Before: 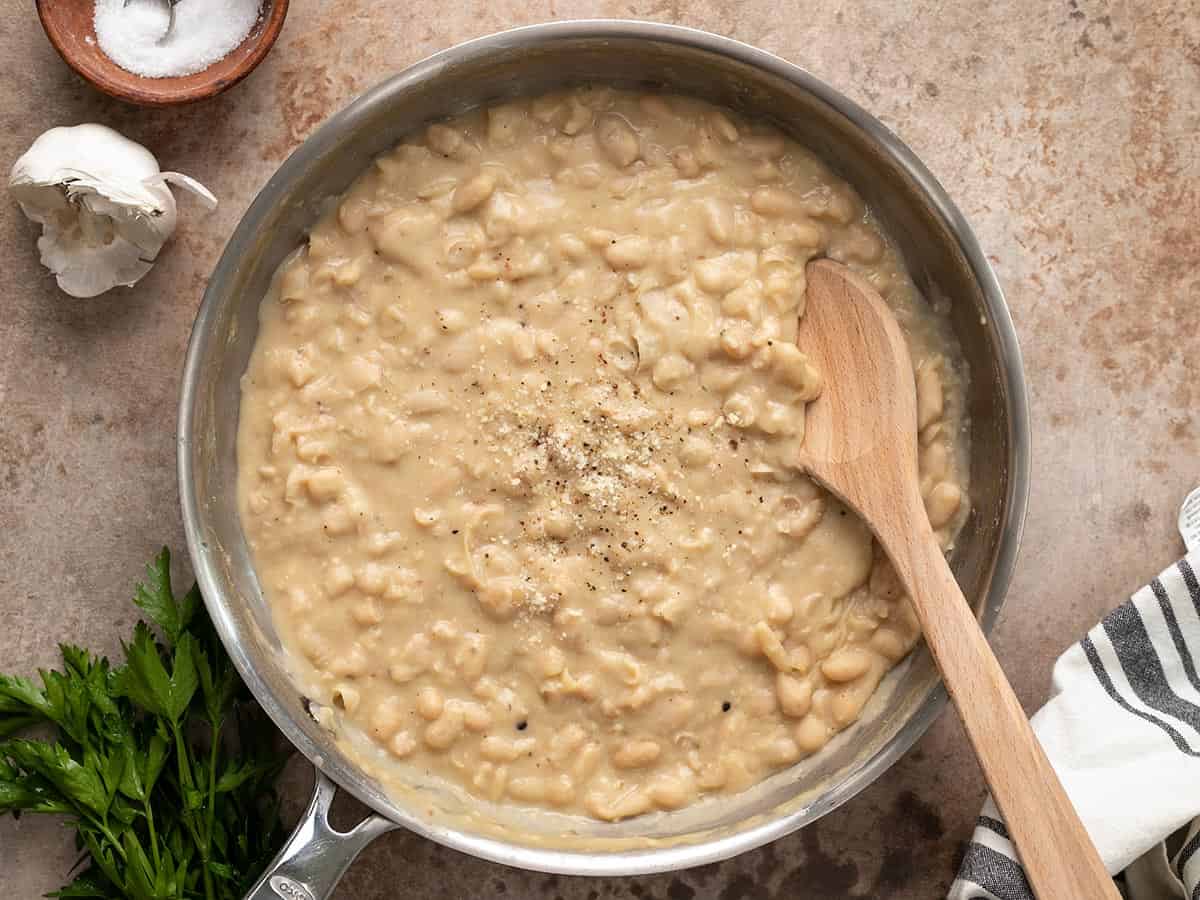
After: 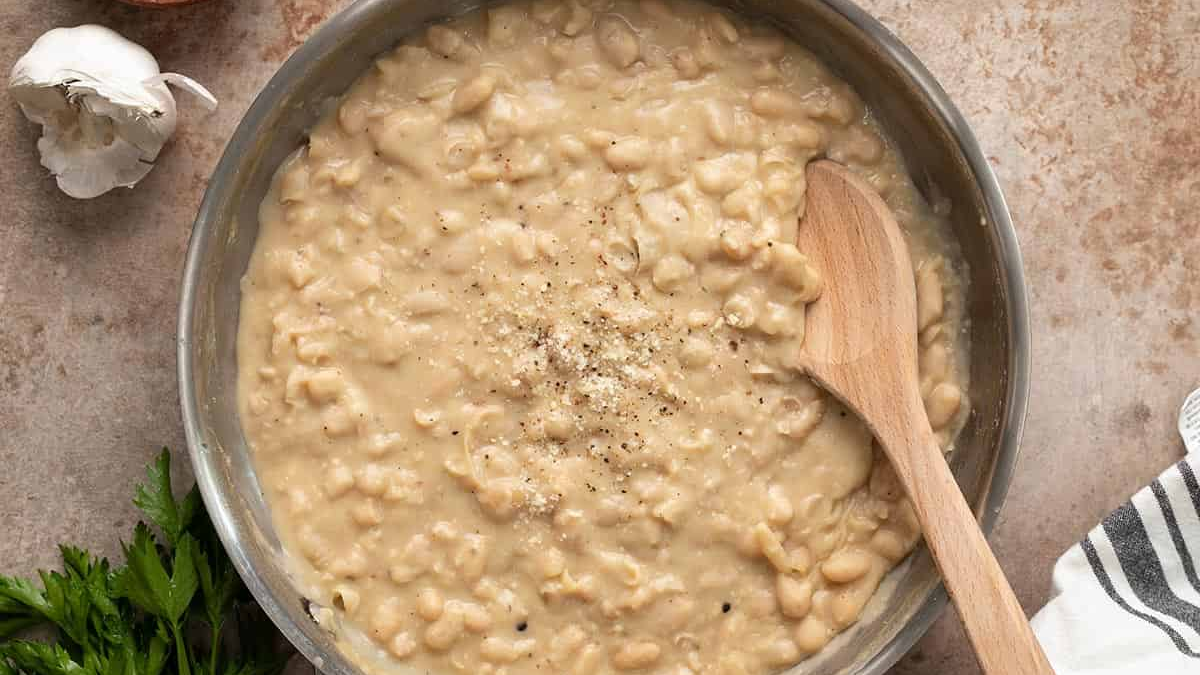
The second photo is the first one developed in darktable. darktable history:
crop: top 11.032%, bottom 13.95%
